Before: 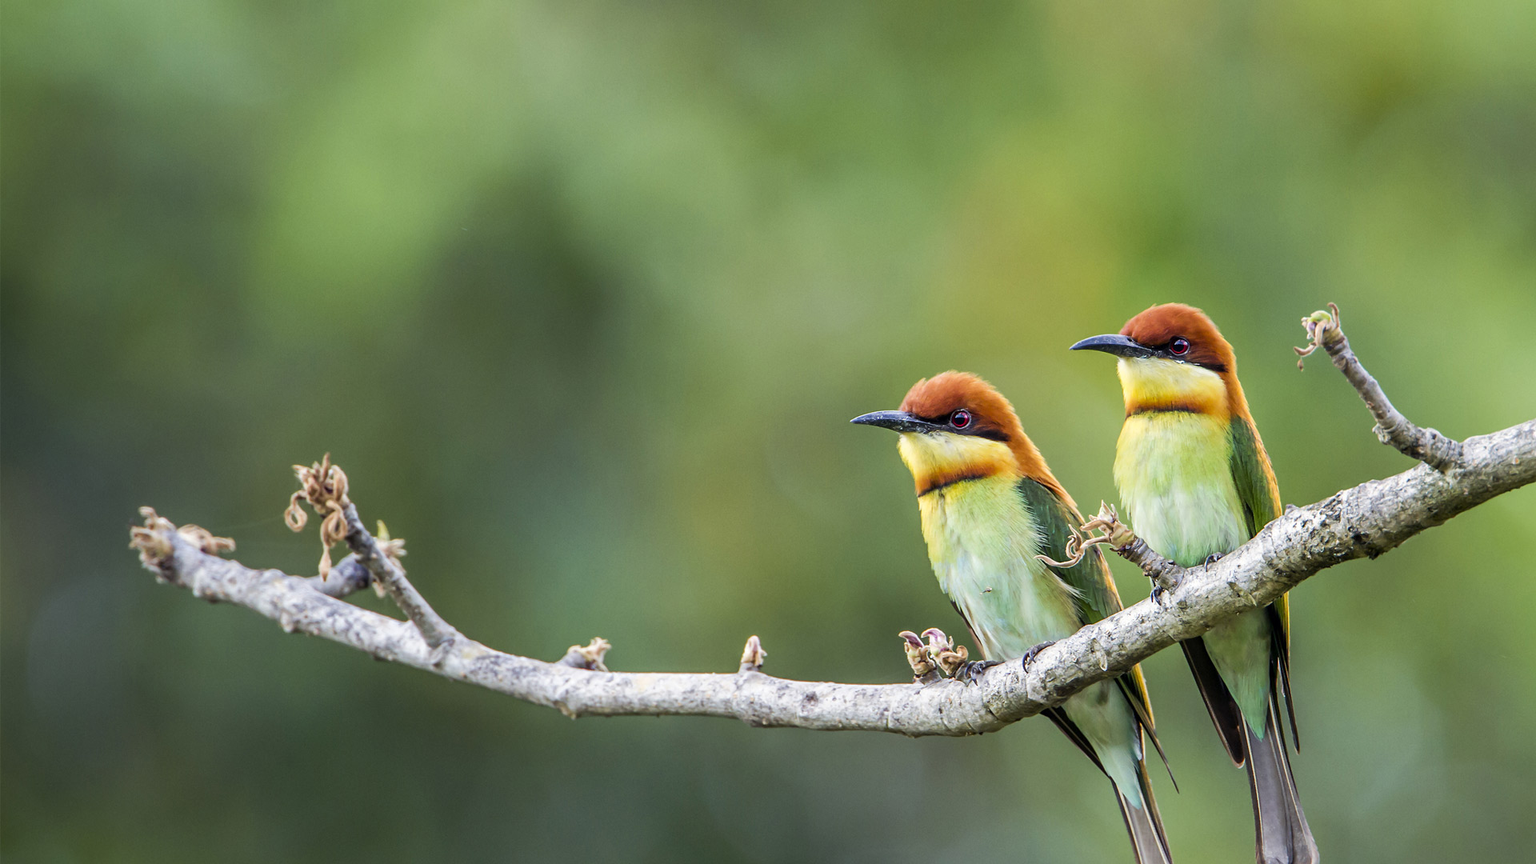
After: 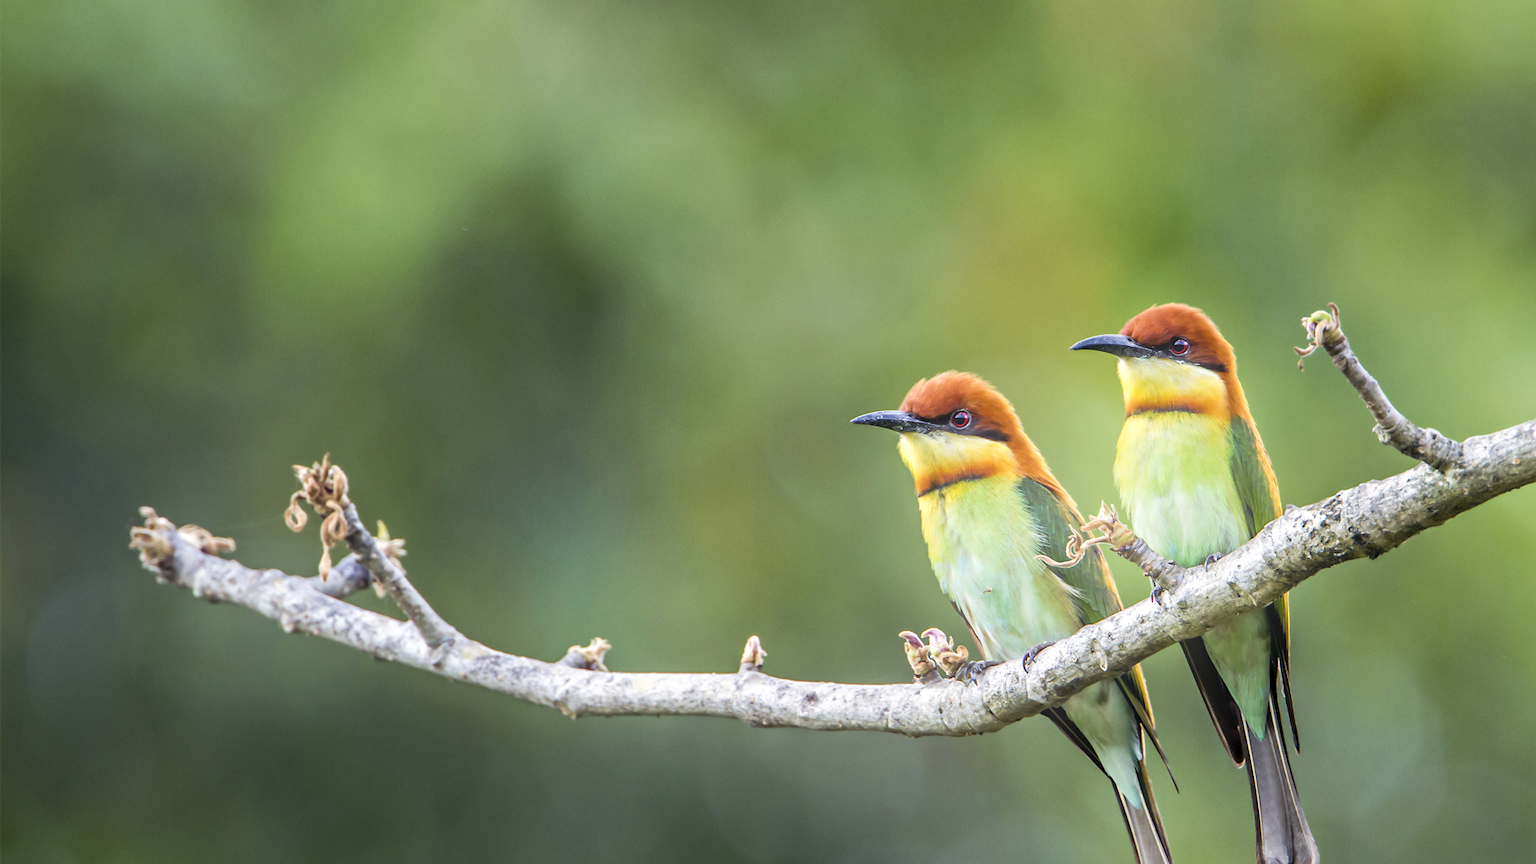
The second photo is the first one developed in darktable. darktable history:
contrast equalizer: y [[0.5, 0.5, 0.544, 0.569, 0.5, 0.5], [0.5 ×6], [0.5 ×6], [0 ×6], [0 ×6]]
bloom: on, module defaults
